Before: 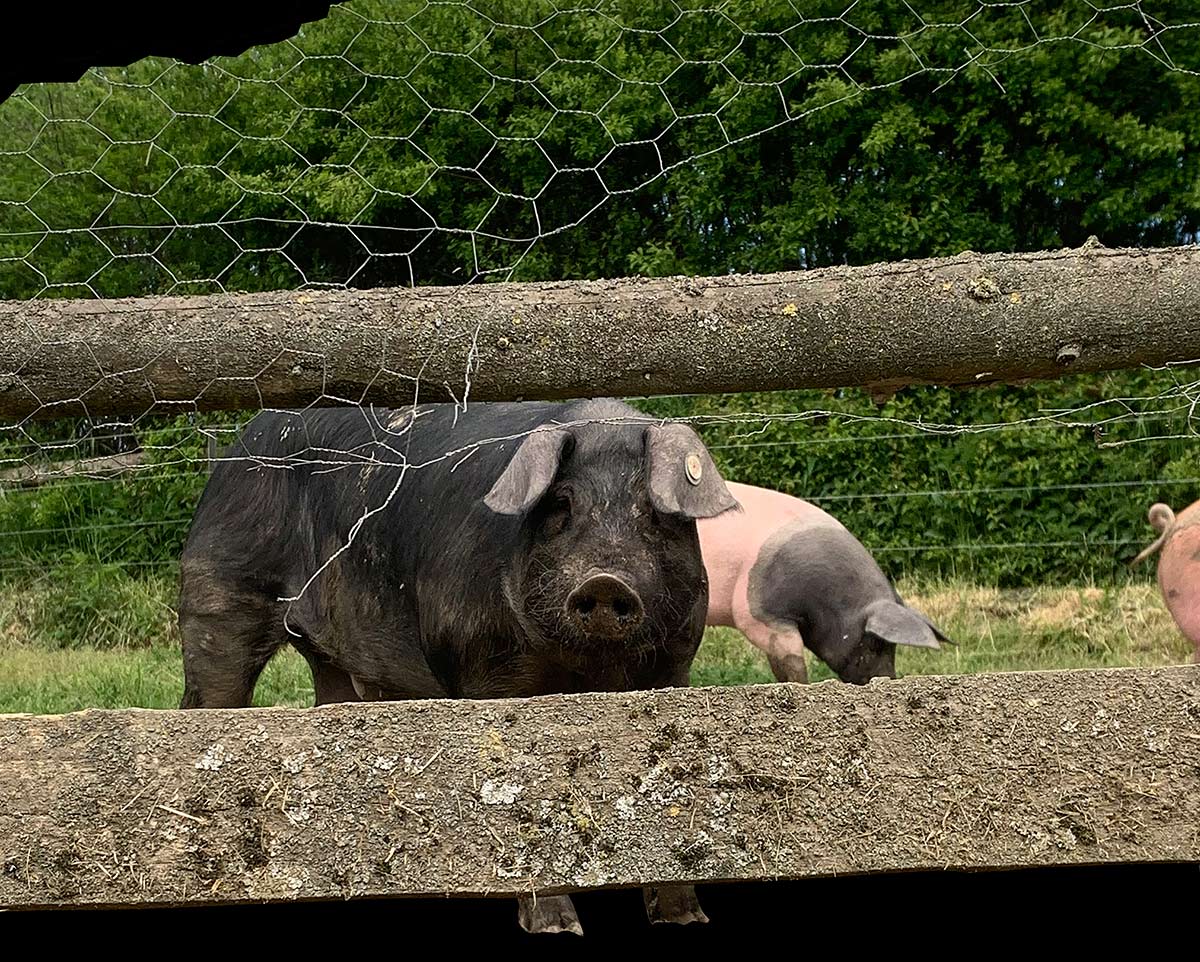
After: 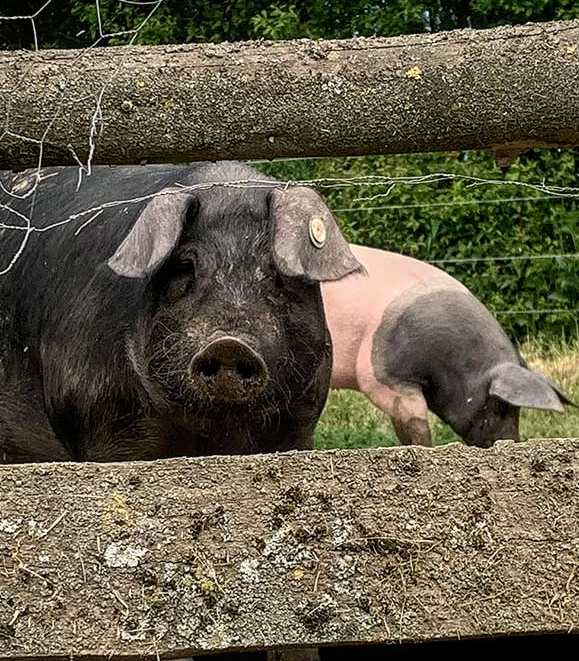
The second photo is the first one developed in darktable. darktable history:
local contrast: on, module defaults
crop: left 31.379%, top 24.658%, right 20.326%, bottom 6.628%
